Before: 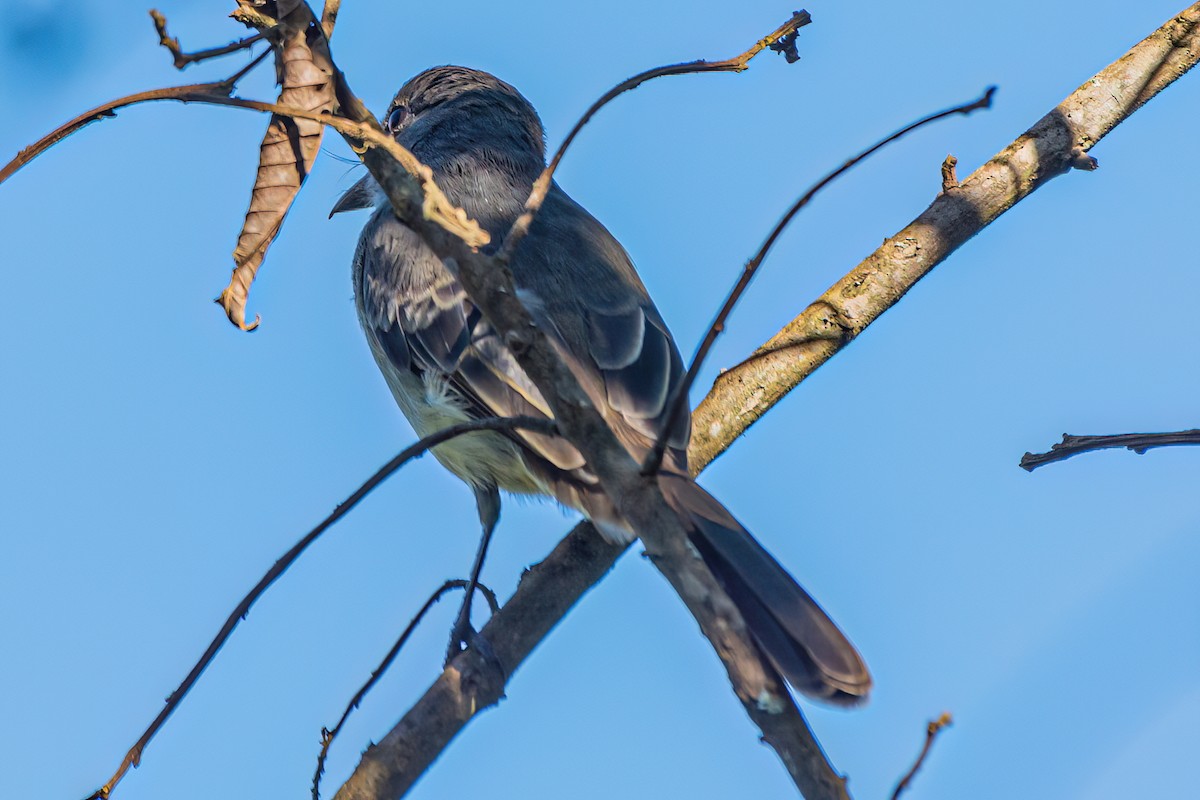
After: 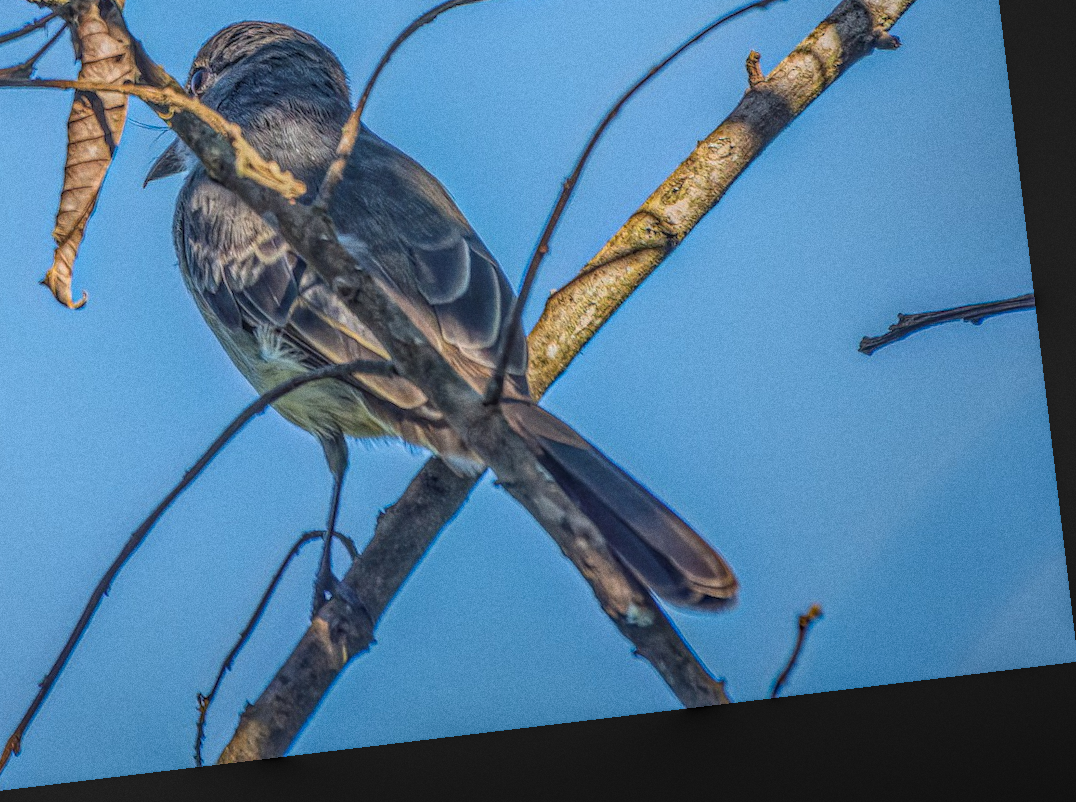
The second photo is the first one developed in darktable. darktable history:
rotate and perspective: rotation -6.83°, automatic cropping off
local contrast: highlights 20%, shadows 30%, detail 200%, midtone range 0.2
grain: on, module defaults
crop: left 16.315%, top 14.246%
